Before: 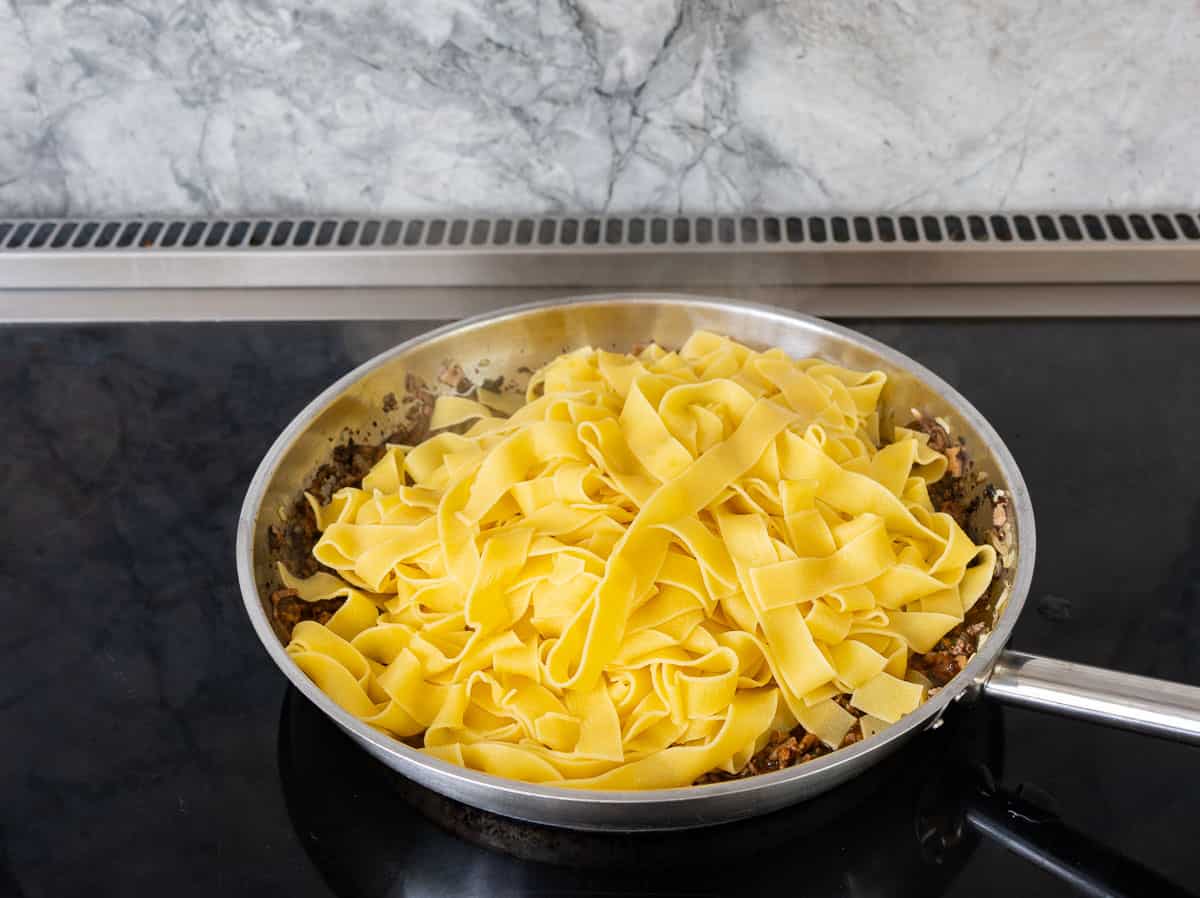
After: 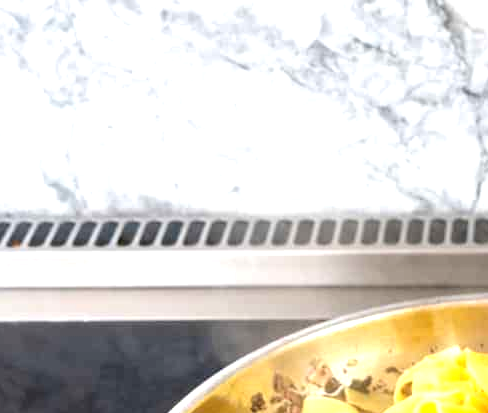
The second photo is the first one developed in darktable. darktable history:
exposure: black level correction 0, exposure 1.199 EV, compensate highlight preservation false
crop and rotate: left 11.002%, top 0.095%, right 48.3%, bottom 53.899%
